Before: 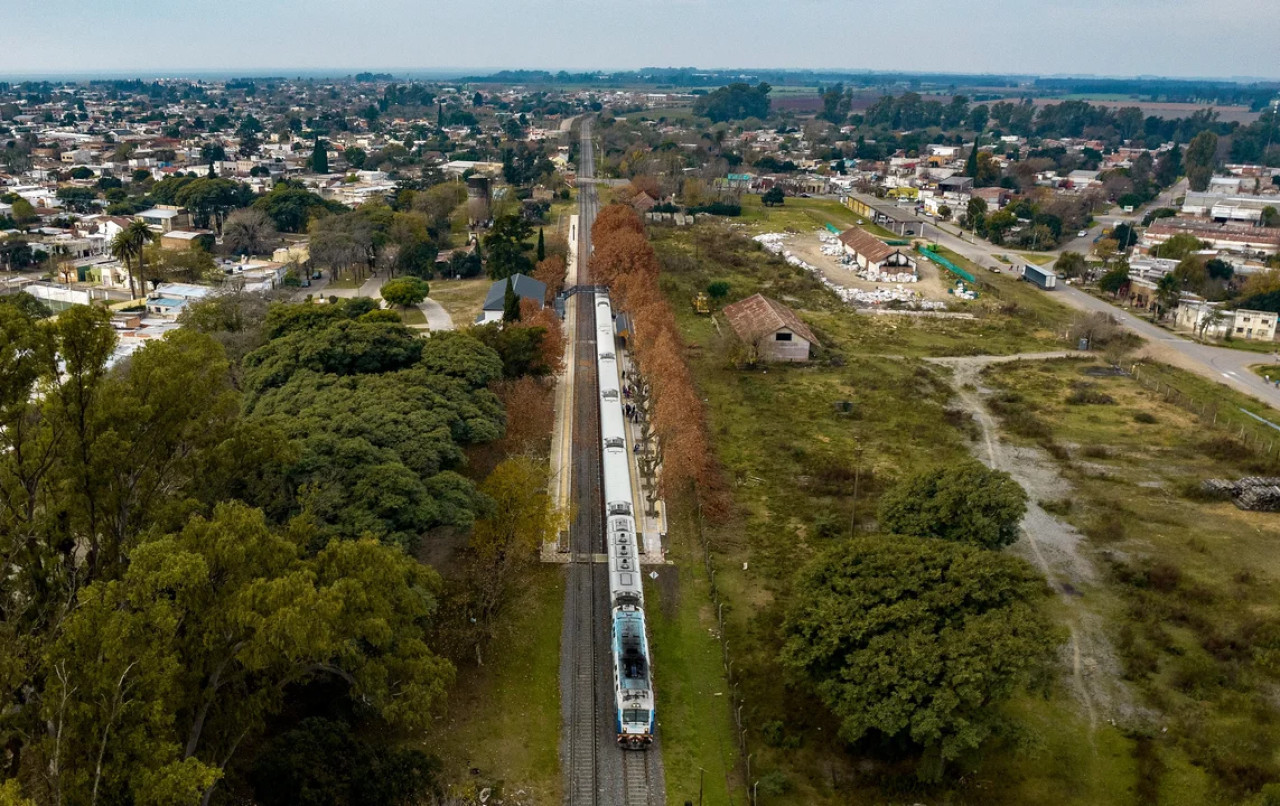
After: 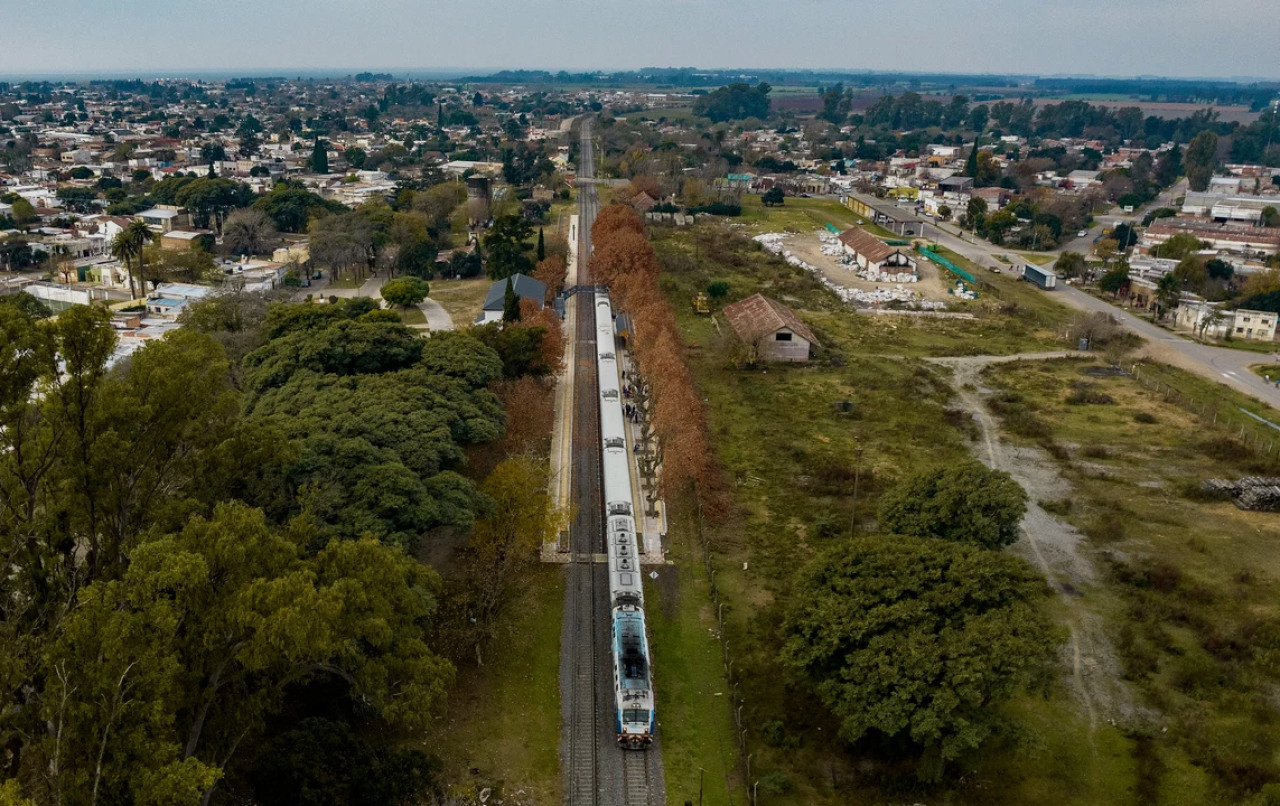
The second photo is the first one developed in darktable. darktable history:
exposure: exposure -0.392 EV, compensate highlight preservation false
